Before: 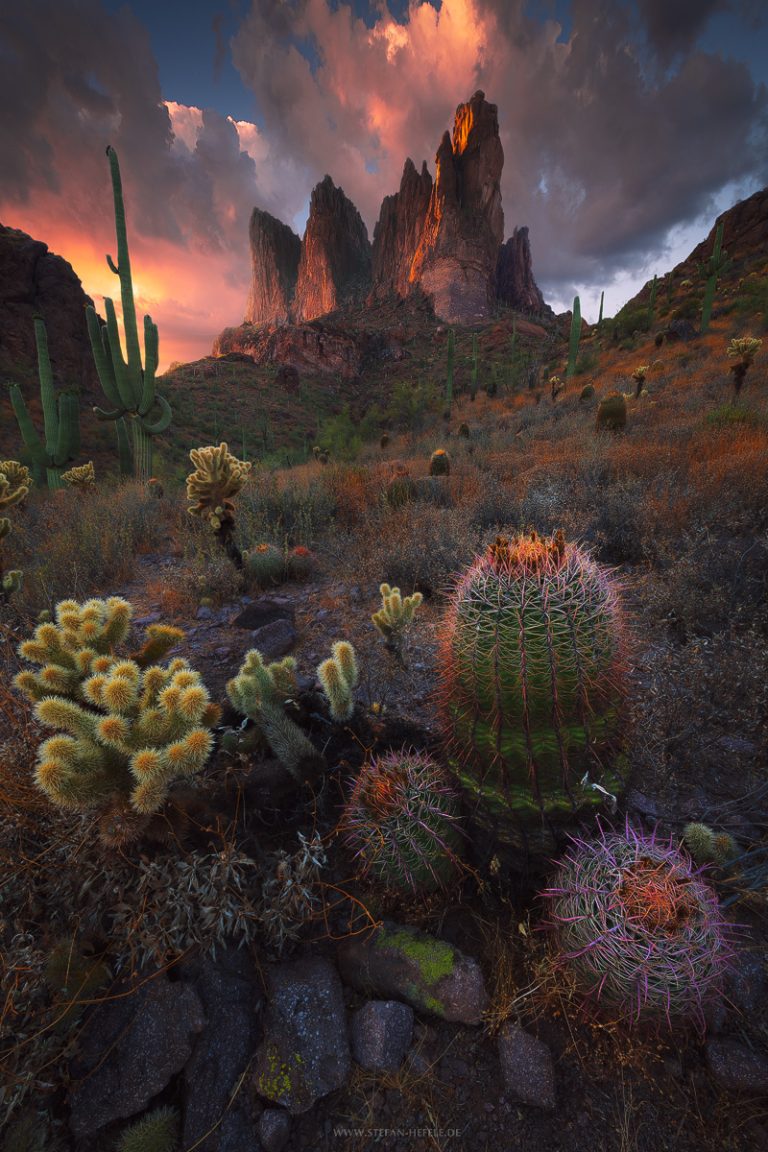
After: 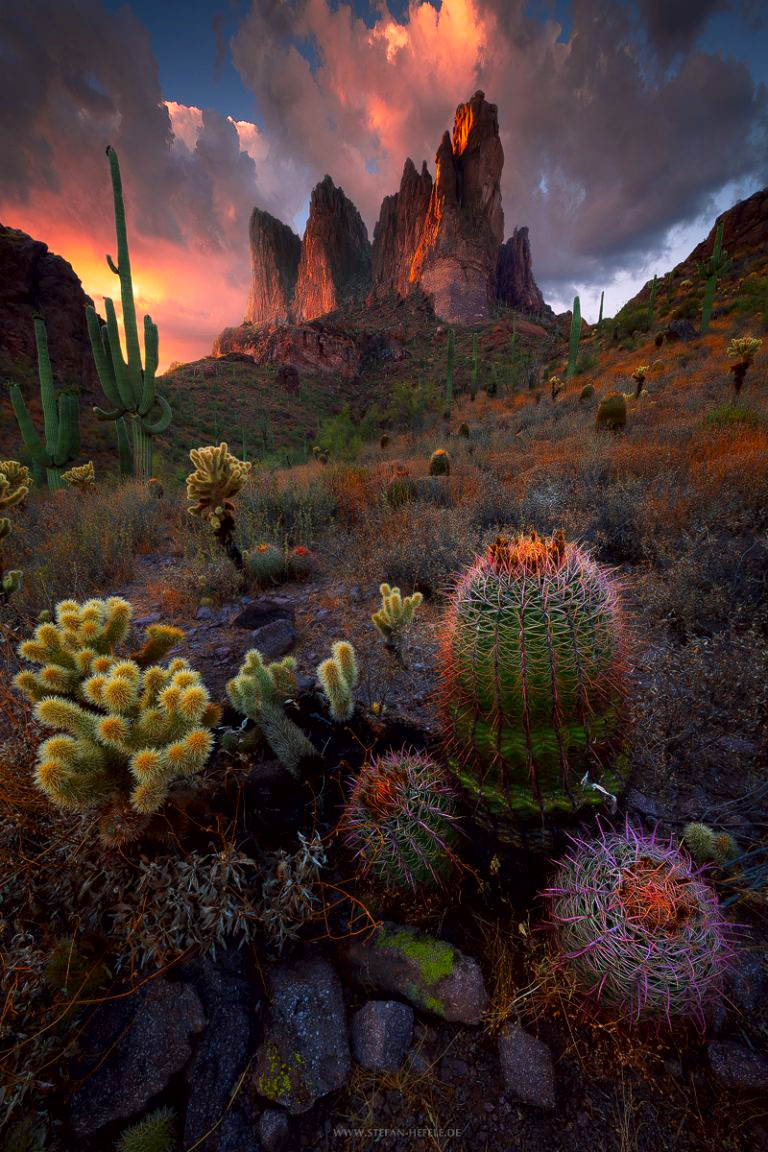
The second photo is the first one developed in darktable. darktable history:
contrast brightness saturation: contrast 0.04, saturation 0.16
exposure: black level correction 0.007, exposure 0.159 EV, compensate highlight preservation false
